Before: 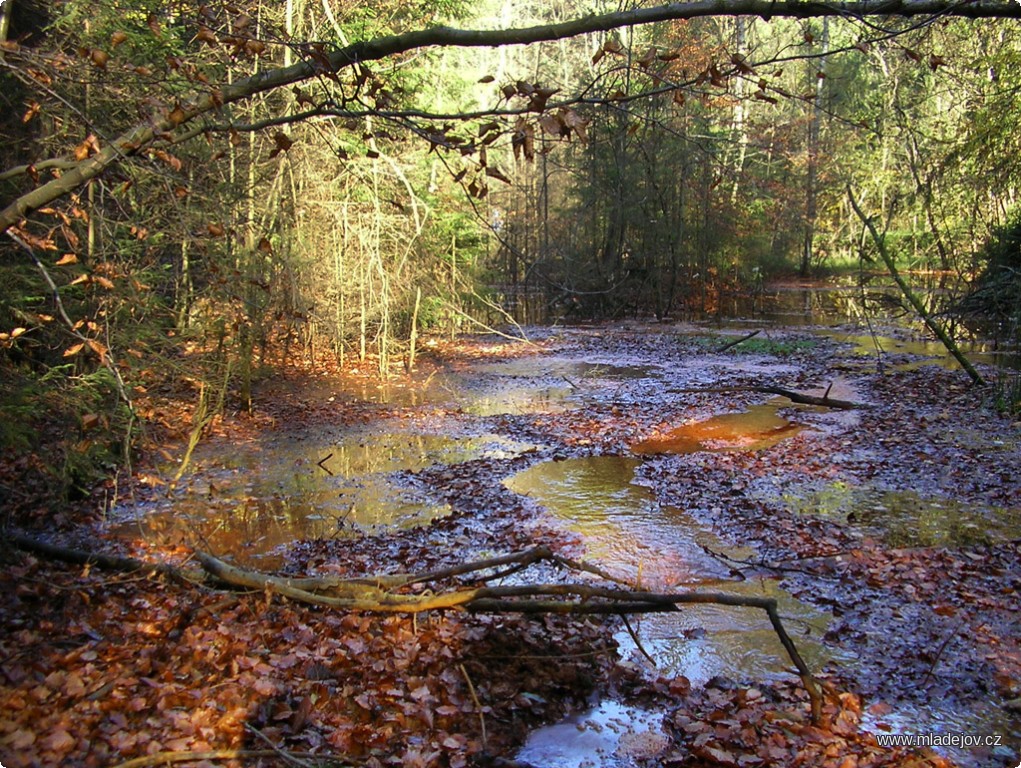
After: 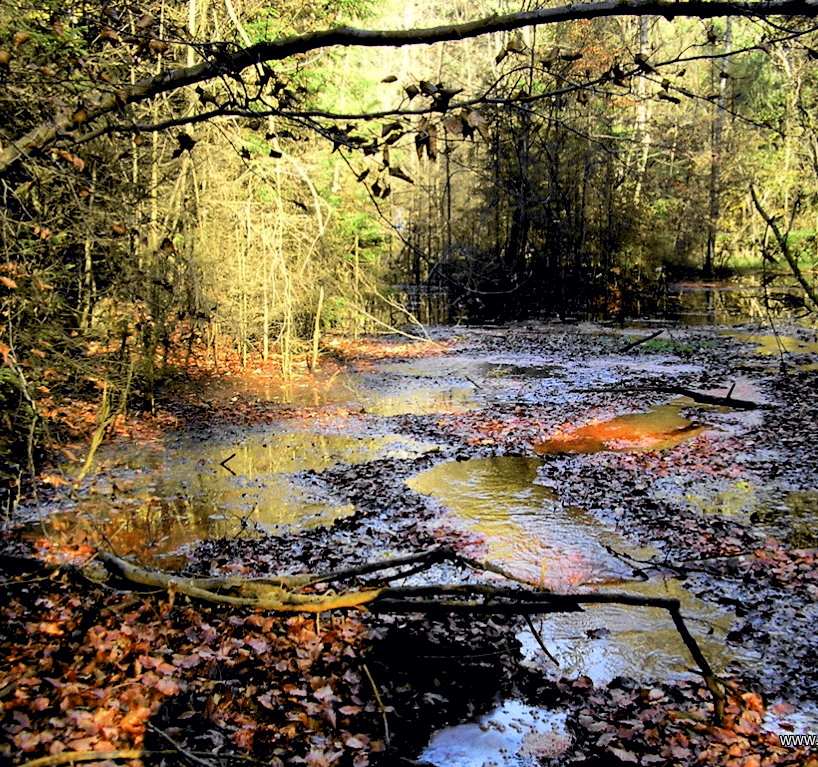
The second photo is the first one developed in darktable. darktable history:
rgb levels: levels [[0.029, 0.461, 0.922], [0, 0.5, 1], [0, 0.5, 1]]
crop and rotate: left 9.597%, right 10.195%
tone curve: curves: ch0 [(0, 0) (0.071, 0.047) (0.266, 0.26) (0.483, 0.554) (0.753, 0.811) (1, 0.983)]; ch1 [(0, 0) (0.346, 0.307) (0.408, 0.387) (0.463, 0.465) (0.482, 0.493) (0.502, 0.5) (0.517, 0.502) (0.55, 0.548) (0.597, 0.61) (0.651, 0.698) (1, 1)]; ch2 [(0, 0) (0.346, 0.34) (0.434, 0.46) (0.485, 0.494) (0.5, 0.494) (0.517, 0.506) (0.526, 0.545) (0.583, 0.61) (0.625, 0.659) (1, 1)], color space Lab, independent channels, preserve colors none
